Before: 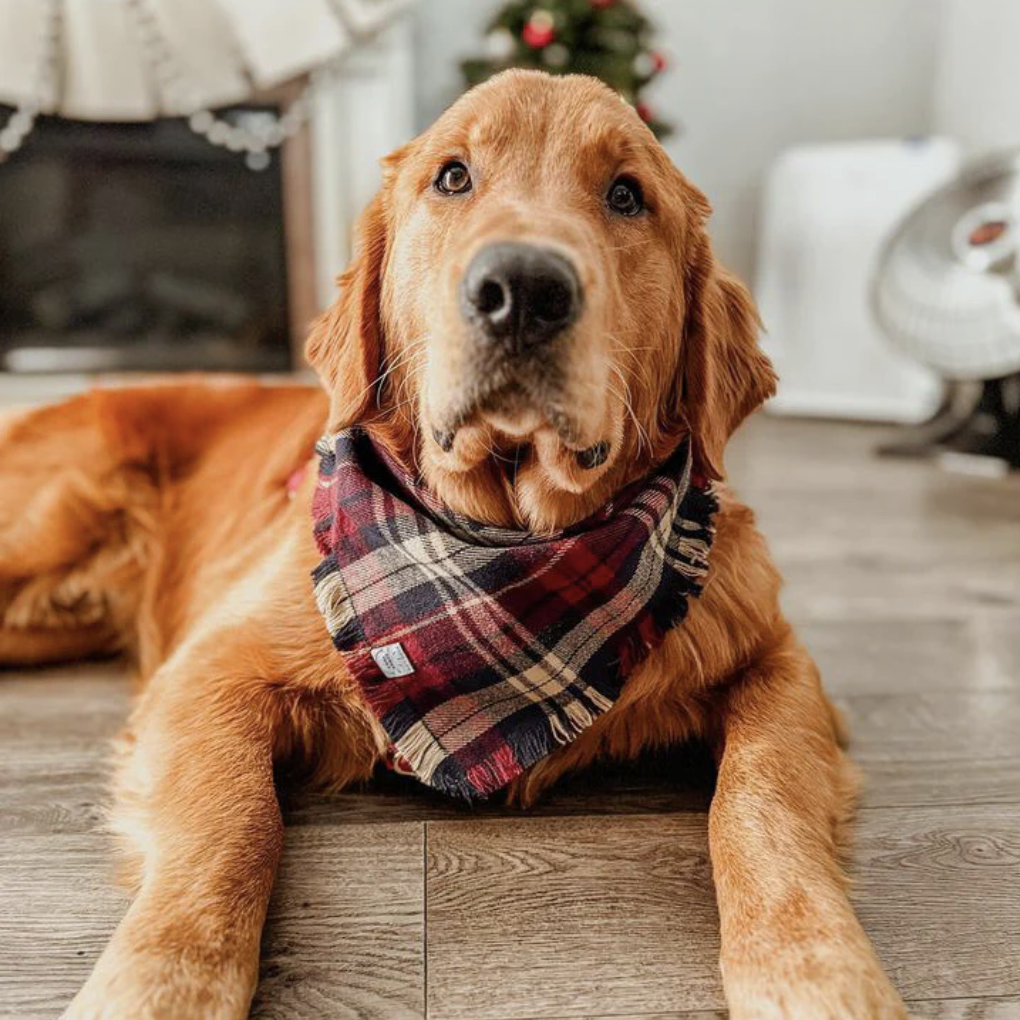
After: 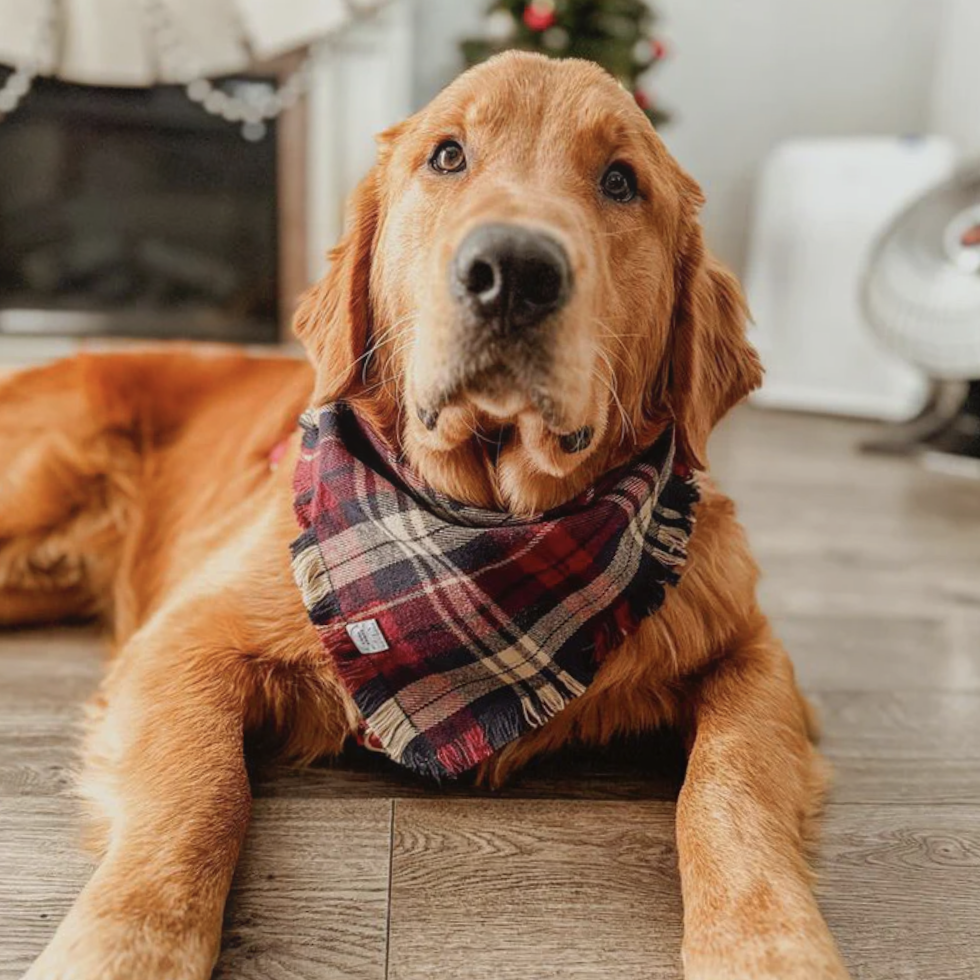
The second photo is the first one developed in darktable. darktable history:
crop and rotate: angle -2.38°
contrast equalizer: octaves 7, y [[0.6 ×6], [0.55 ×6], [0 ×6], [0 ×6], [0 ×6]], mix -0.3
